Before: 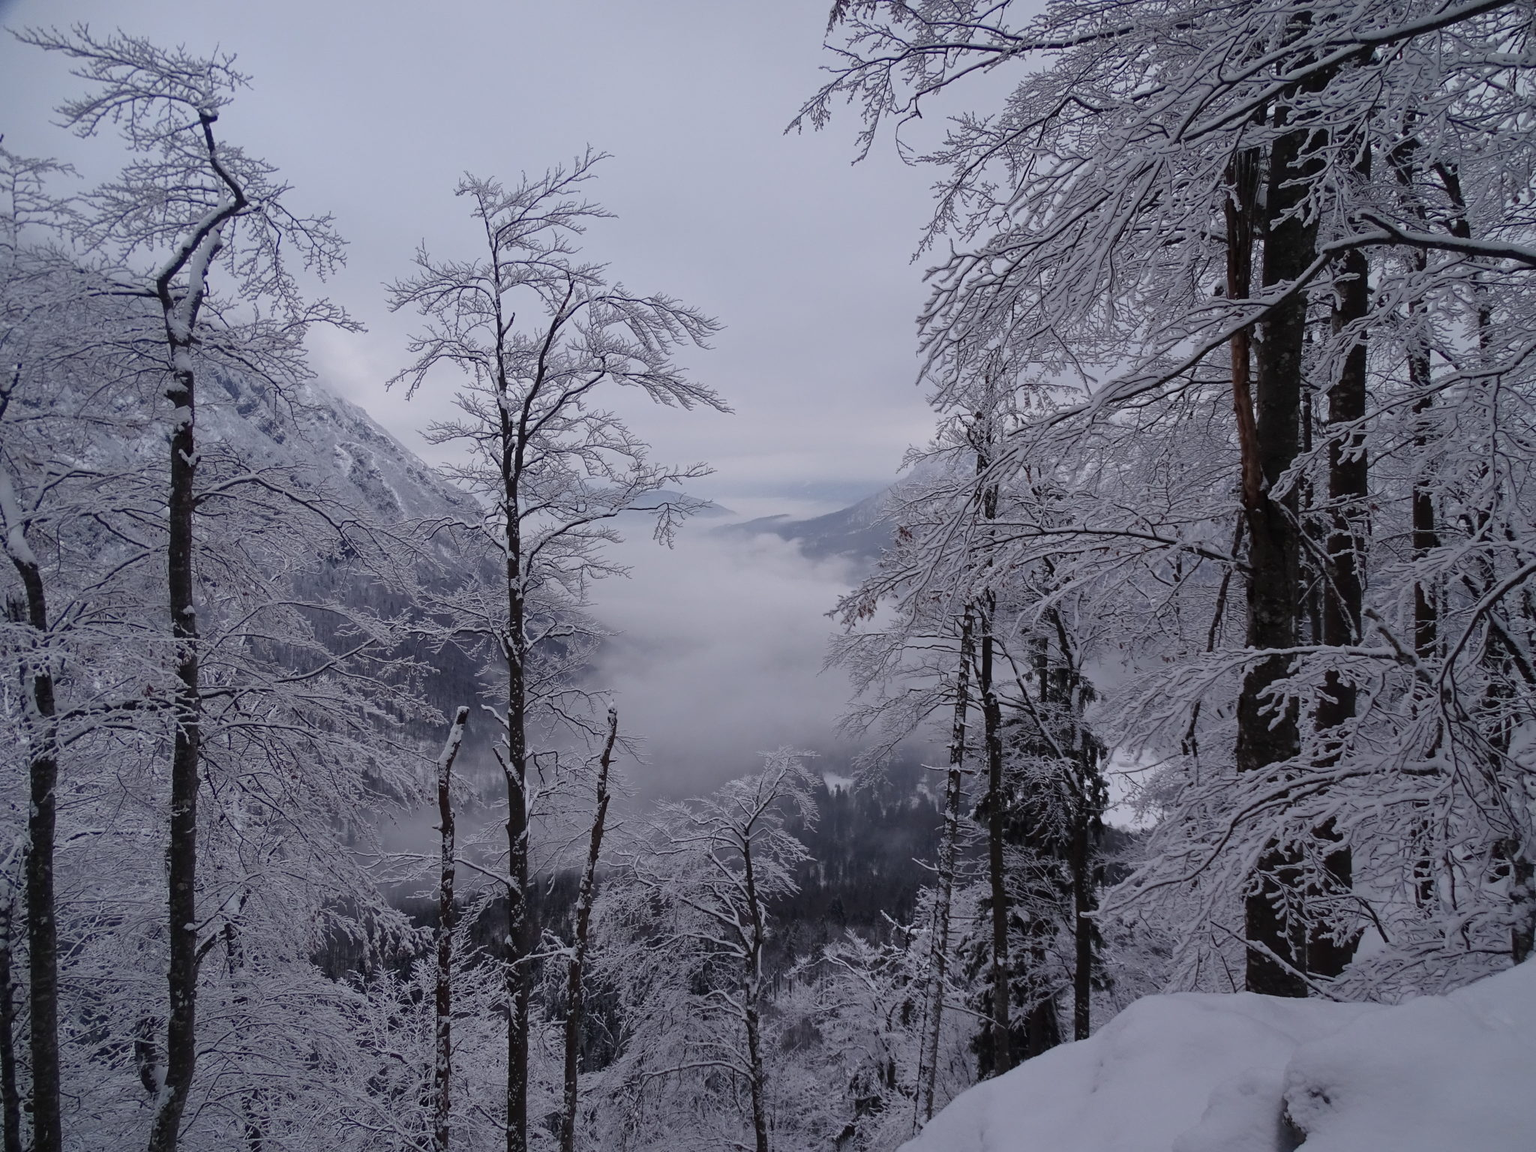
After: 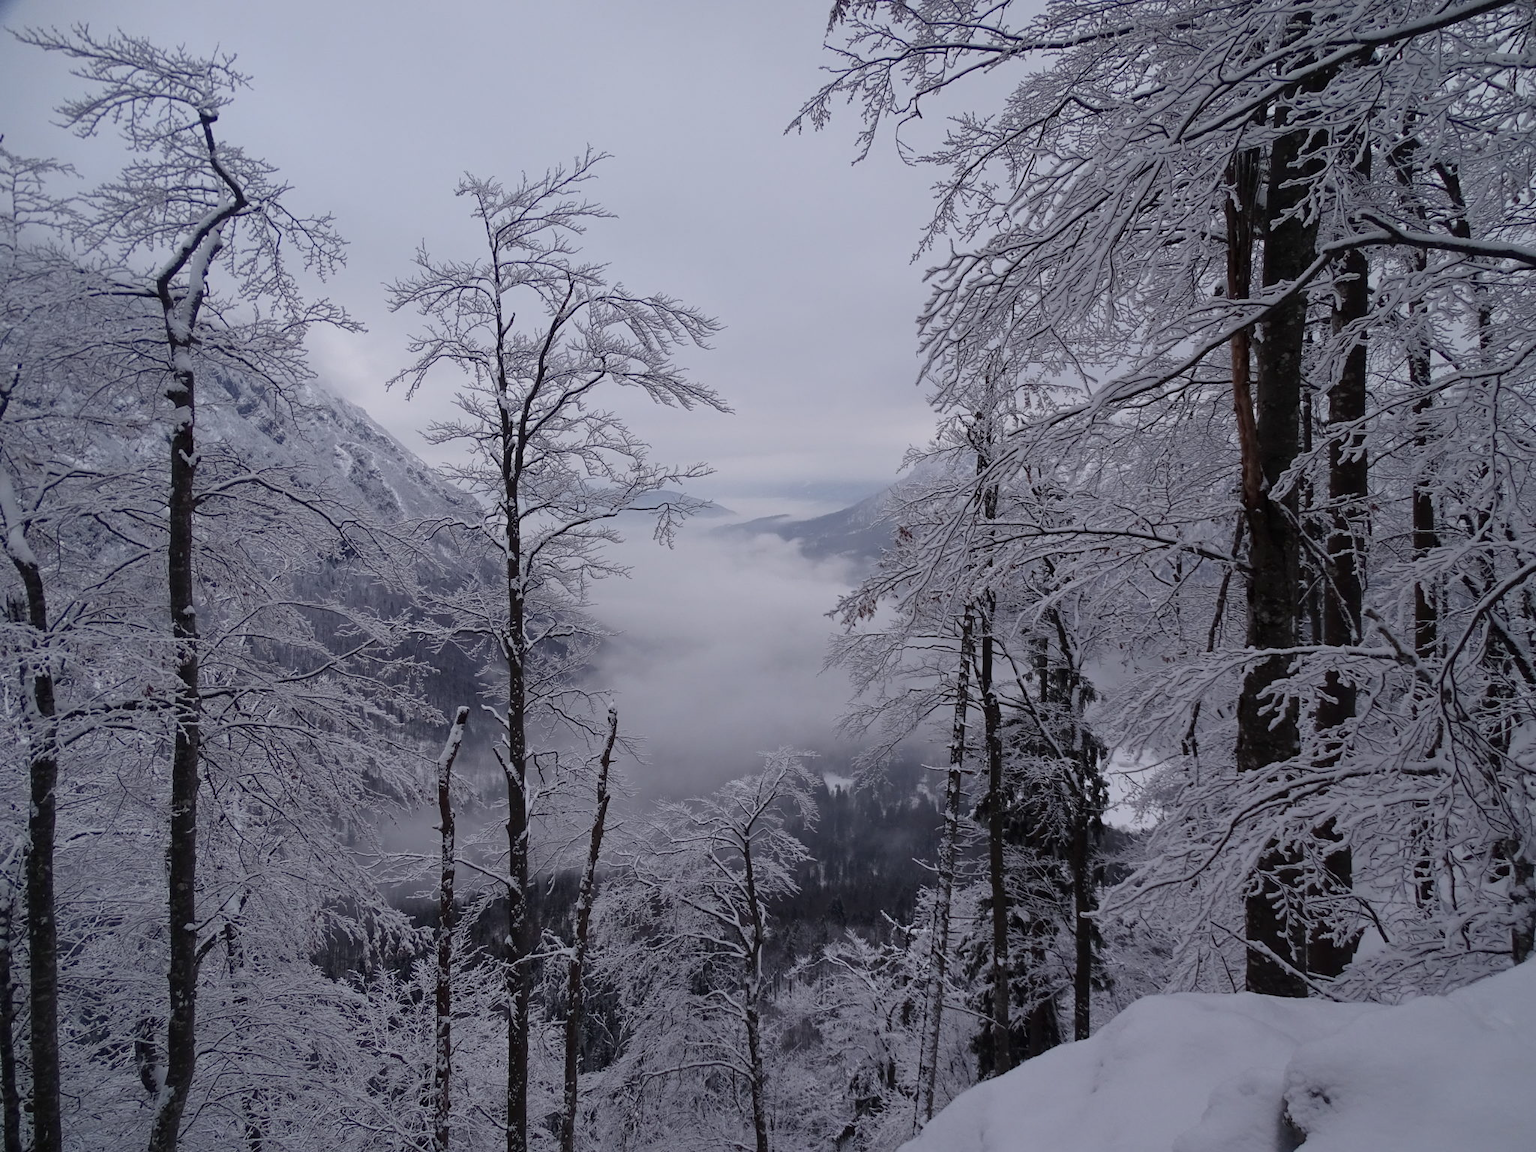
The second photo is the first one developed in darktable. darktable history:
contrast brightness saturation: saturation -0.05
exposure: black level correction 0.001, exposure 0.014 EV, compensate highlight preservation false
